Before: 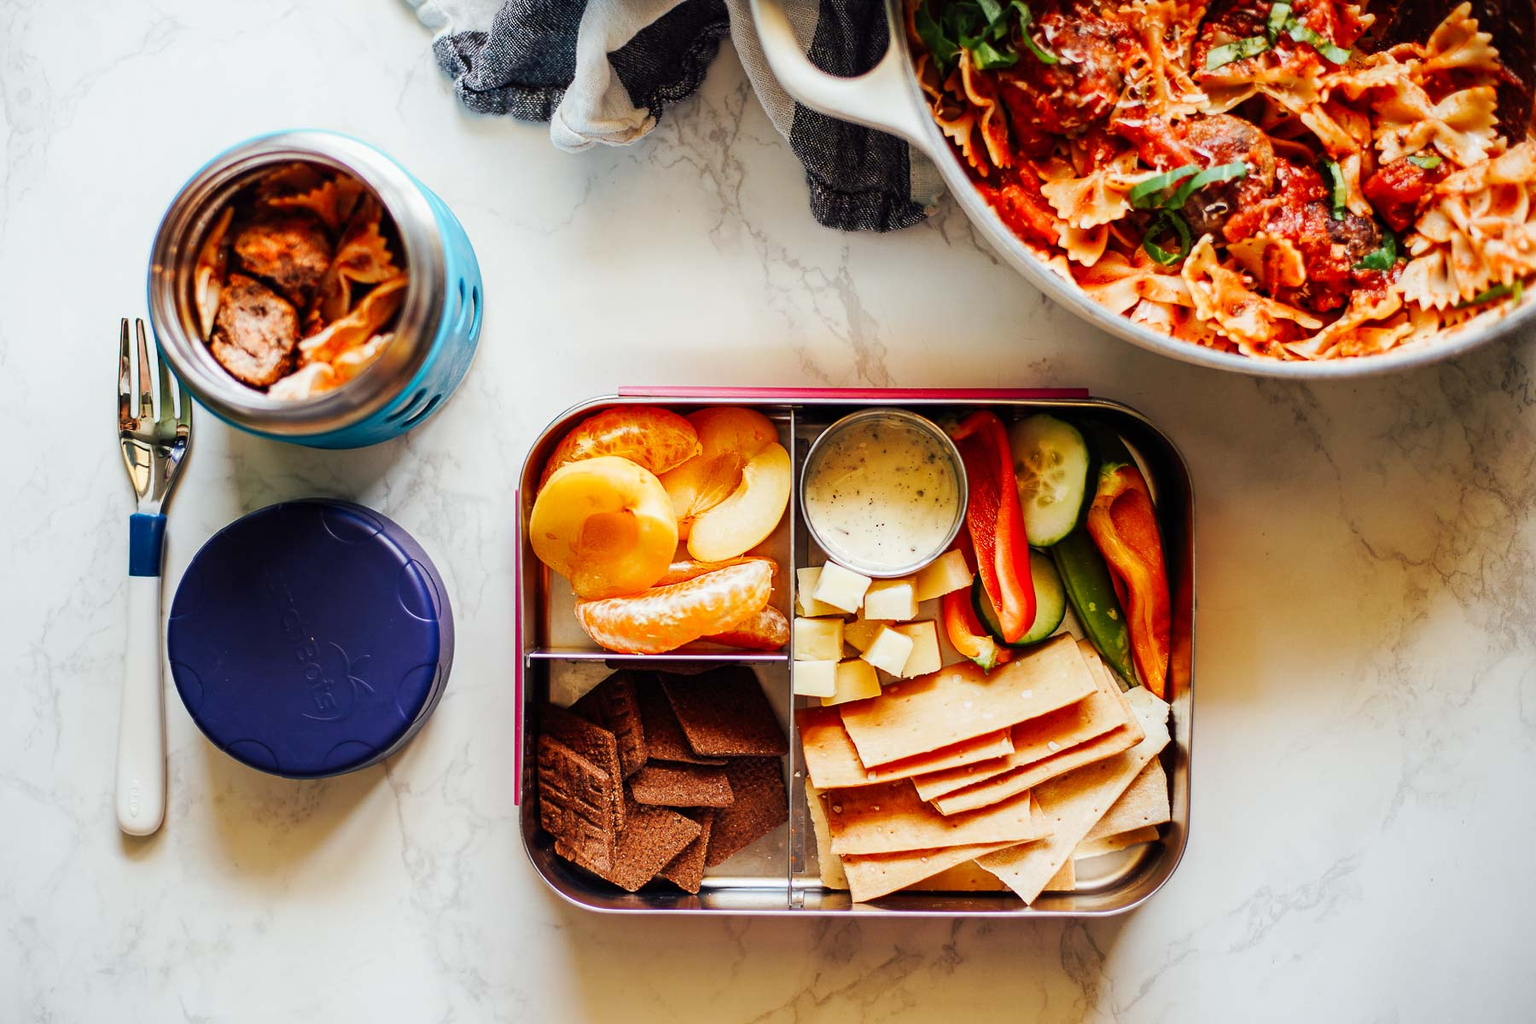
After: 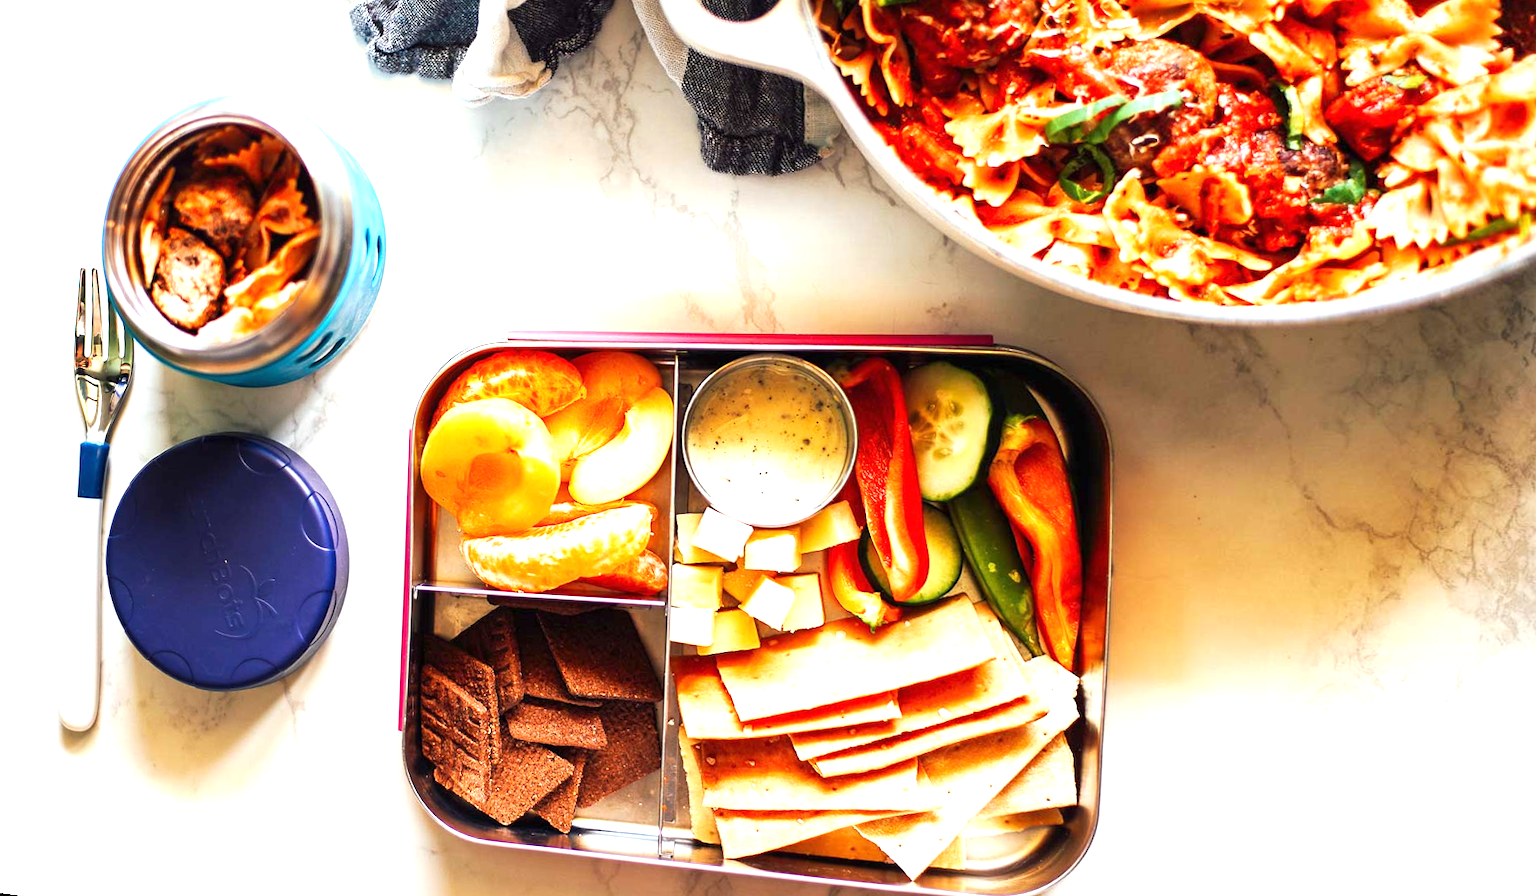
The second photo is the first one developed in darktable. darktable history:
rotate and perspective: rotation 1.69°, lens shift (vertical) -0.023, lens shift (horizontal) -0.291, crop left 0.025, crop right 0.988, crop top 0.092, crop bottom 0.842
exposure: black level correction 0, exposure 1 EV, compensate exposure bias true, compensate highlight preservation false
